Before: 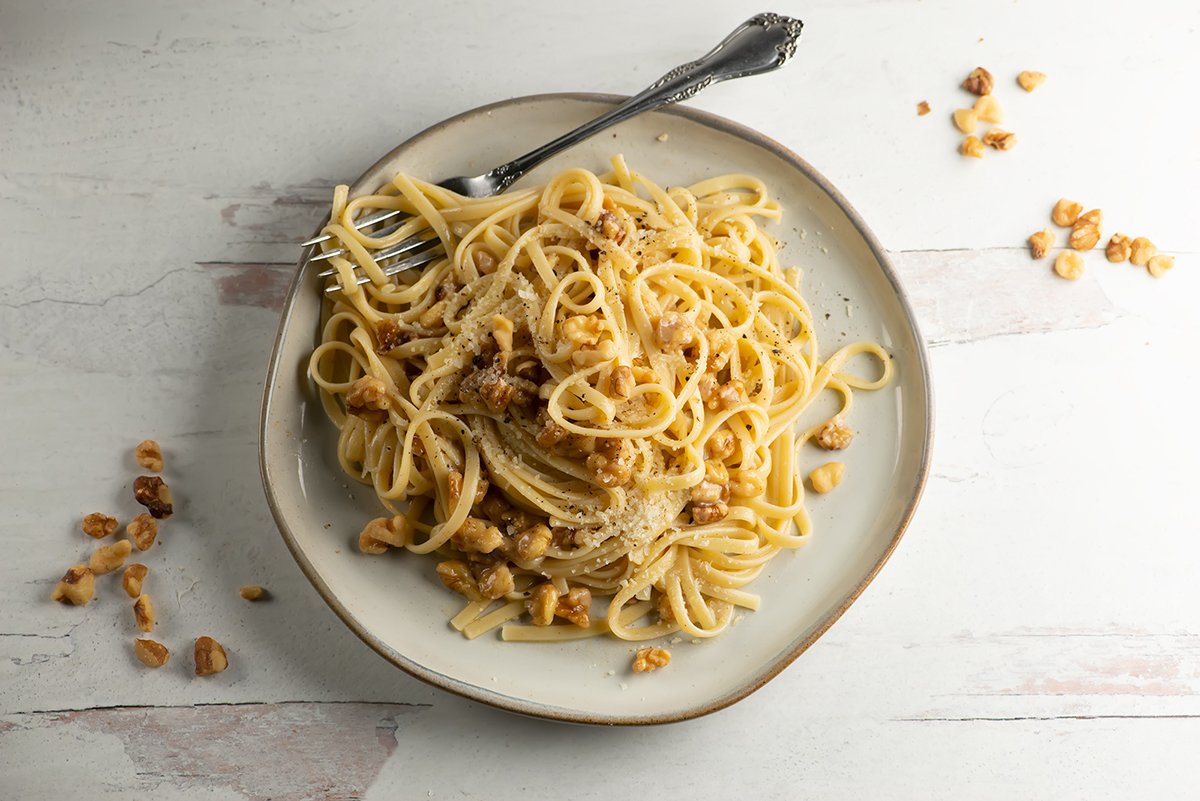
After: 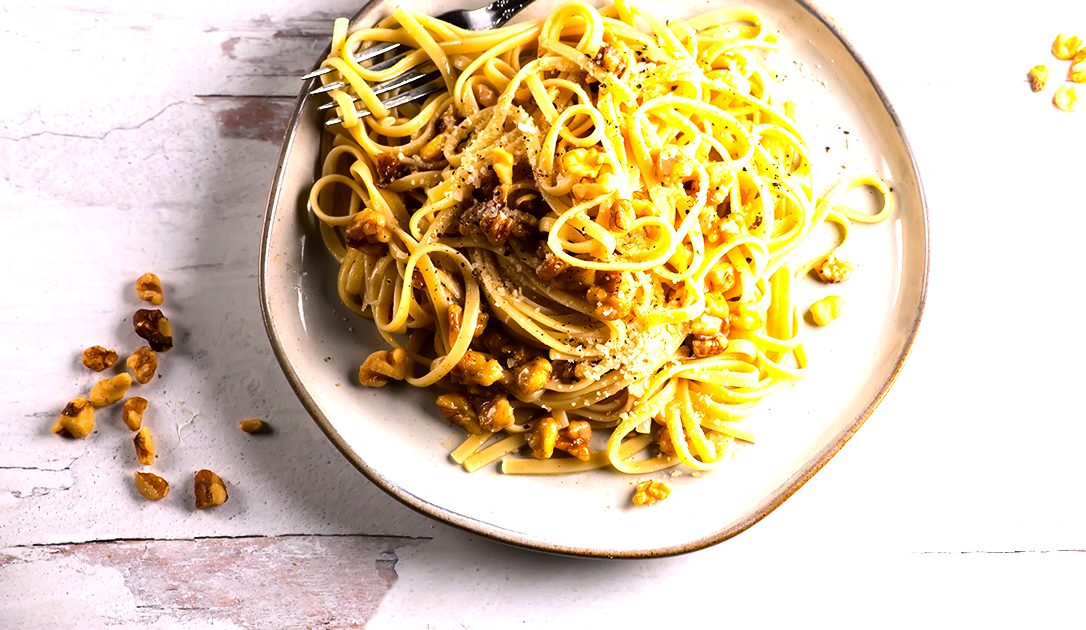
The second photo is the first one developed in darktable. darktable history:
crop: top 20.916%, right 9.437%, bottom 0.316%
color balance: lift [1, 1.001, 0.999, 1.001], gamma [1, 1.004, 1.007, 0.993], gain [1, 0.991, 0.987, 1.013], contrast 10%, output saturation 120%
tone equalizer: -8 EV -1.08 EV, -7 EV -1.01 EV, -6 EV -0.867 EV, -5 EV -0.578 EV, -3 EV 0.578 EV, -2 EV 0.867 EV, -1 EV 1.01 EV, +0 EV 1.08 EV, edges refinement/feathering 500, mask exposure compensation -1.57 EV, preserve details no
white balance: red 1.05, blue 1.072
